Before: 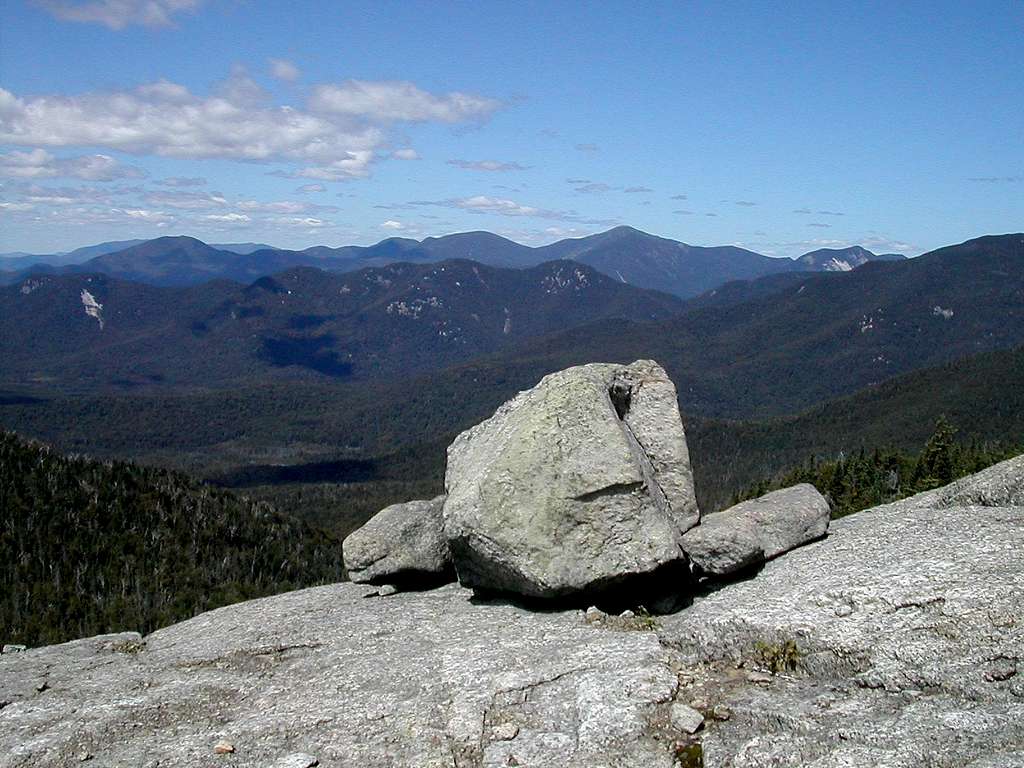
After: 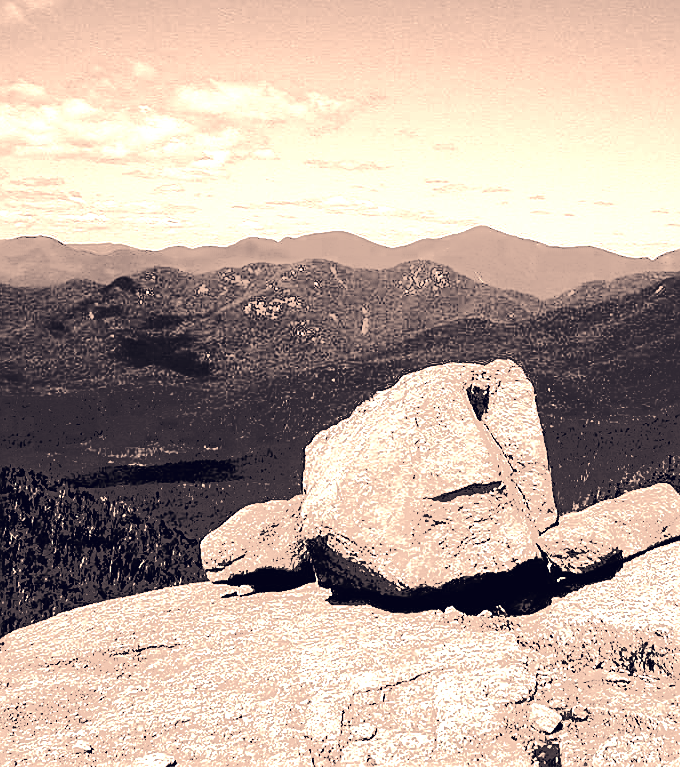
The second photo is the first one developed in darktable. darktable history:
tone curve: curves: ch0 [(0, 0.01) (0.052, 0.045) (0.136, 0.133) (0.29, 0.332) (0.453, 0.531) (0.676, 0.751) (0.89, 0.919) (1, 1)]; ch1 [(0, 0) (0.094, 0.081) (0.285, 0.299) (0.385, 0.403) (0.447, 0.429) (0.495, 0.496) (0.544, 0.552) (0.589, 0.612) (0.722, 0.728) (1, 1)]; ch2 [(0, 0) (0.257, 0.217) (0.43, 0.421) (0.498, 0.507) (0.531, 0.544) (0.56, 0.579) (0.625, 0.642) (1, 1)], color space Lab, independent channels, preserve colors none
tone equalizer: -7 EV -0.647 EV, -6 EV 0.994 EV, -5 EV -0.463 EV, -4 EV 0.417 EV, -3 EV 0.422 EV, -2 EV 0.128 EV, -1 EV -0.138 EV, +0 EV -0.37 EV, edges refinement/feathering 500, mask exposure compensation -1.57 EV, preserve details no
color balance rgb: shadows lift › luminance -19.767%, perceptual saturation grading › global saturation 0.77%, perceptual brilliance grading › highlights 18.347%, perceptual brilliance grading › mid-tones 32.022%, perceptual brilliance grading › shadows -31.685%, global vibrance 20%
sharpen: on, module defaults
crop and rotate: left 13.898%, right 19.614%
exposure: black level correction 0, exposure 0.7 EV, compensate highlight preservation false
contrast brightness saturation: saturation -0.998
color correction: highlights a* 19.64, highlights b* 27.68, shadows a* 3.42, shadows b* -16.94, saturation 0.753
